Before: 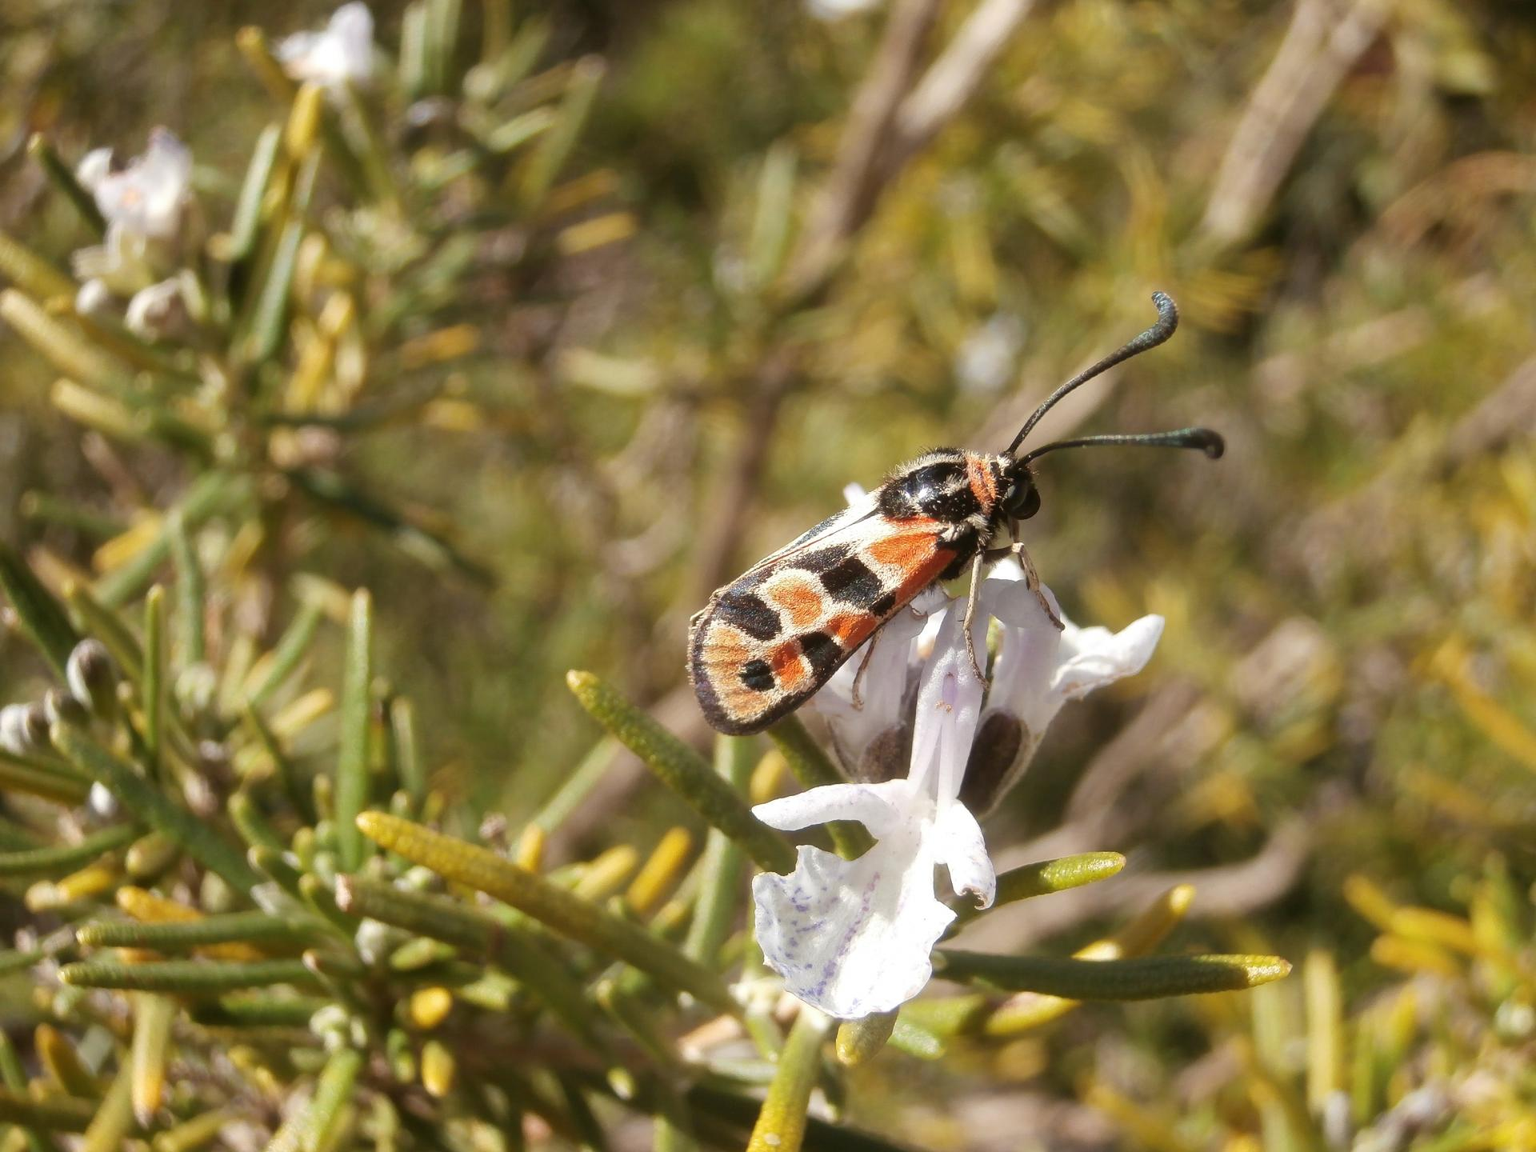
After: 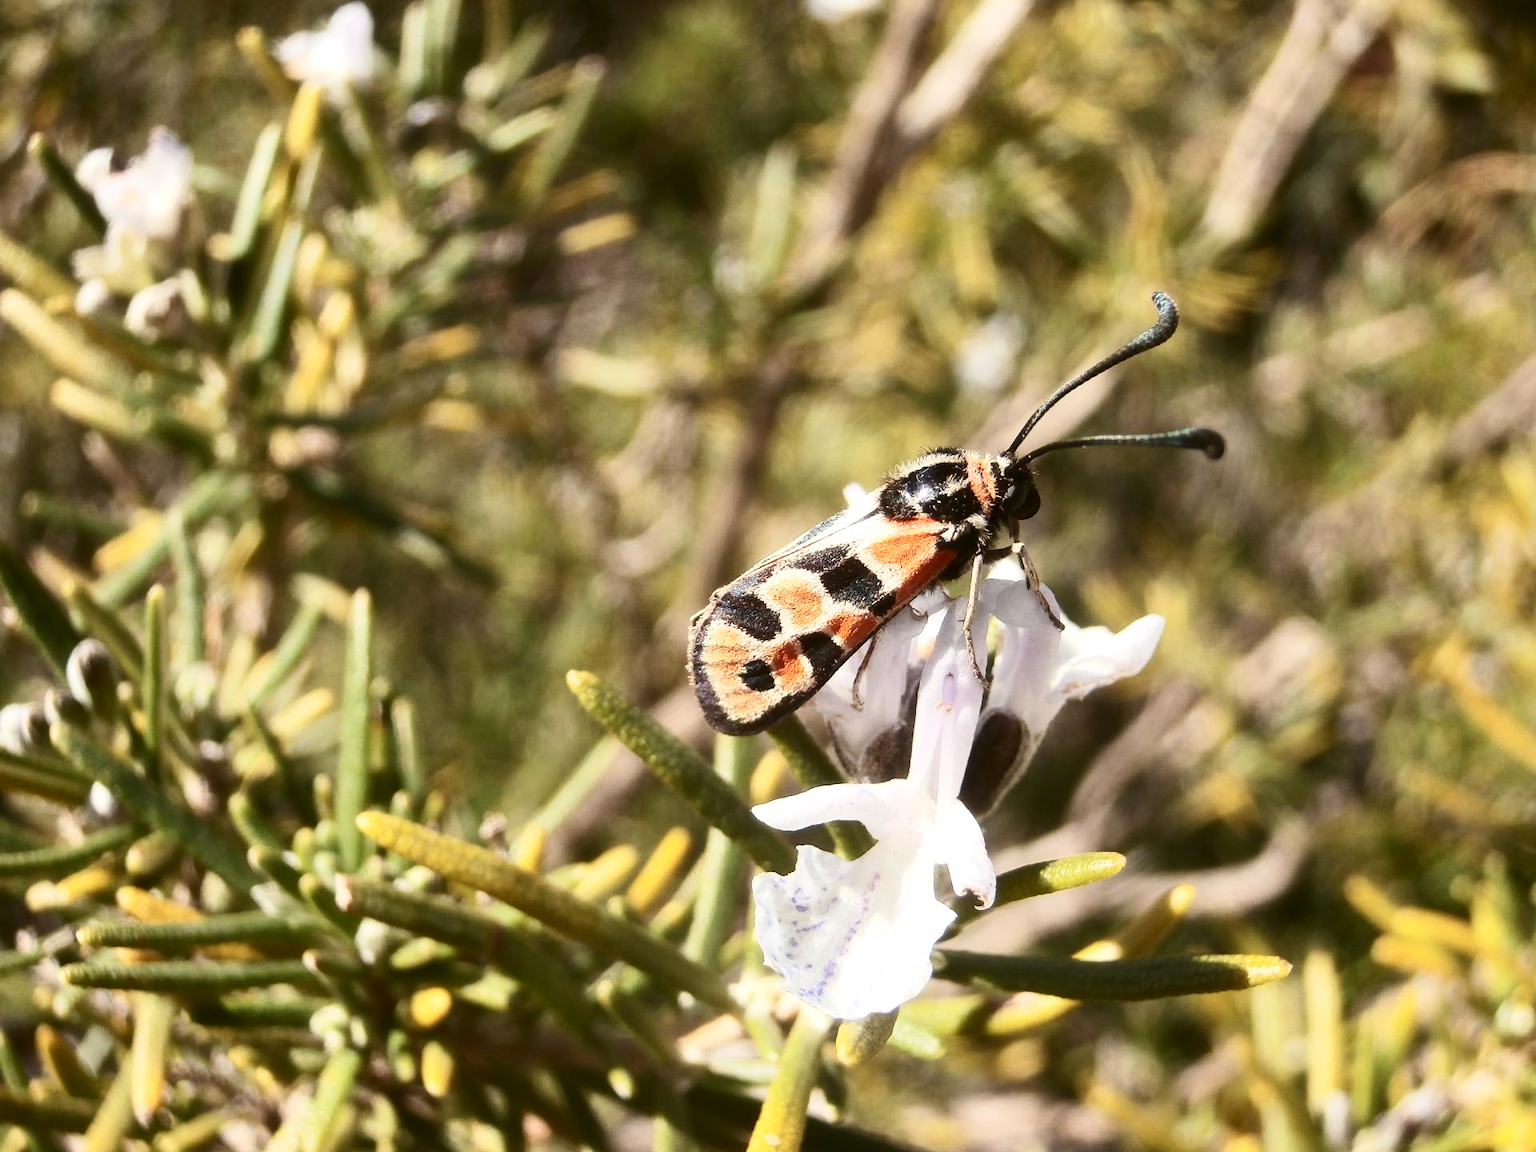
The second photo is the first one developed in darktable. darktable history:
contrast brightness saturation: contrast 0.389, brightness 0.113
